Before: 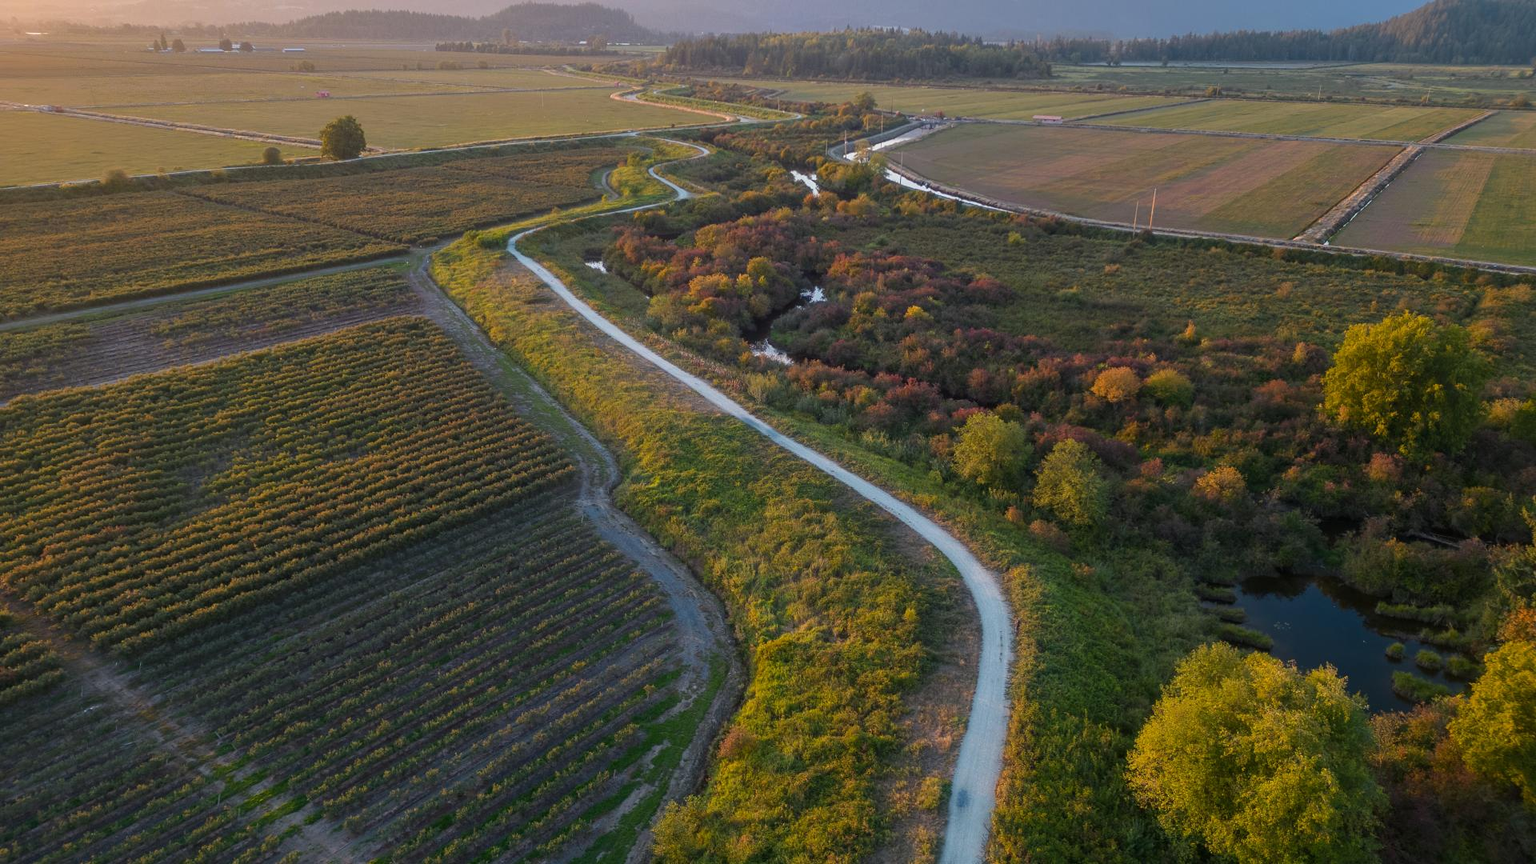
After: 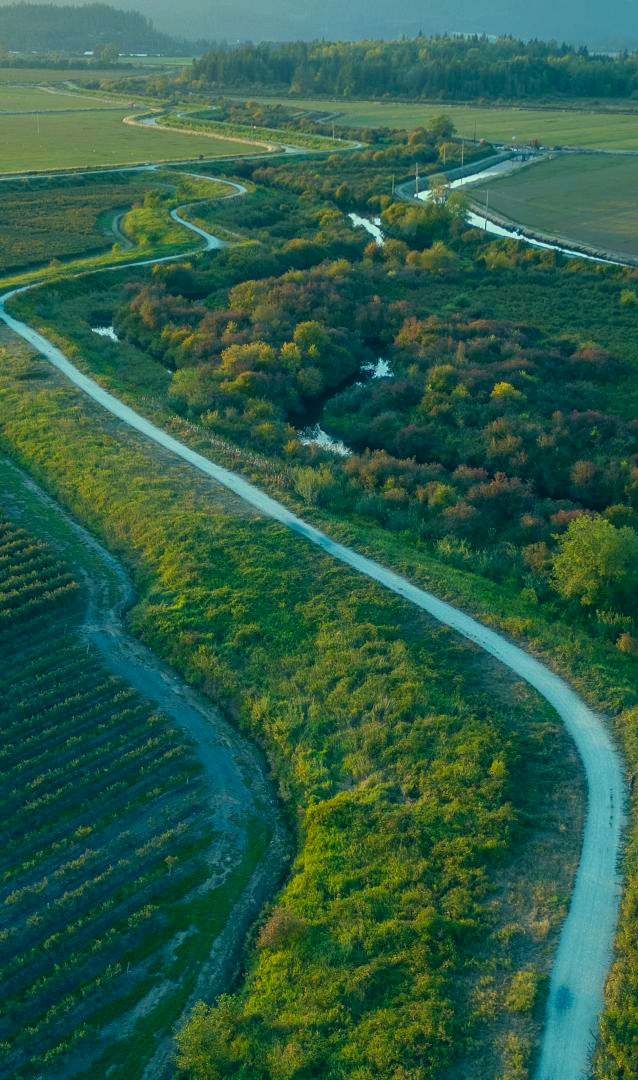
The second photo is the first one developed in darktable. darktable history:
crop: left 33.36%, right 33.36%
color correction: highlights a* -20.08, highlights b* 9.8, shadows a* -20.4, shadows b* -10.76
